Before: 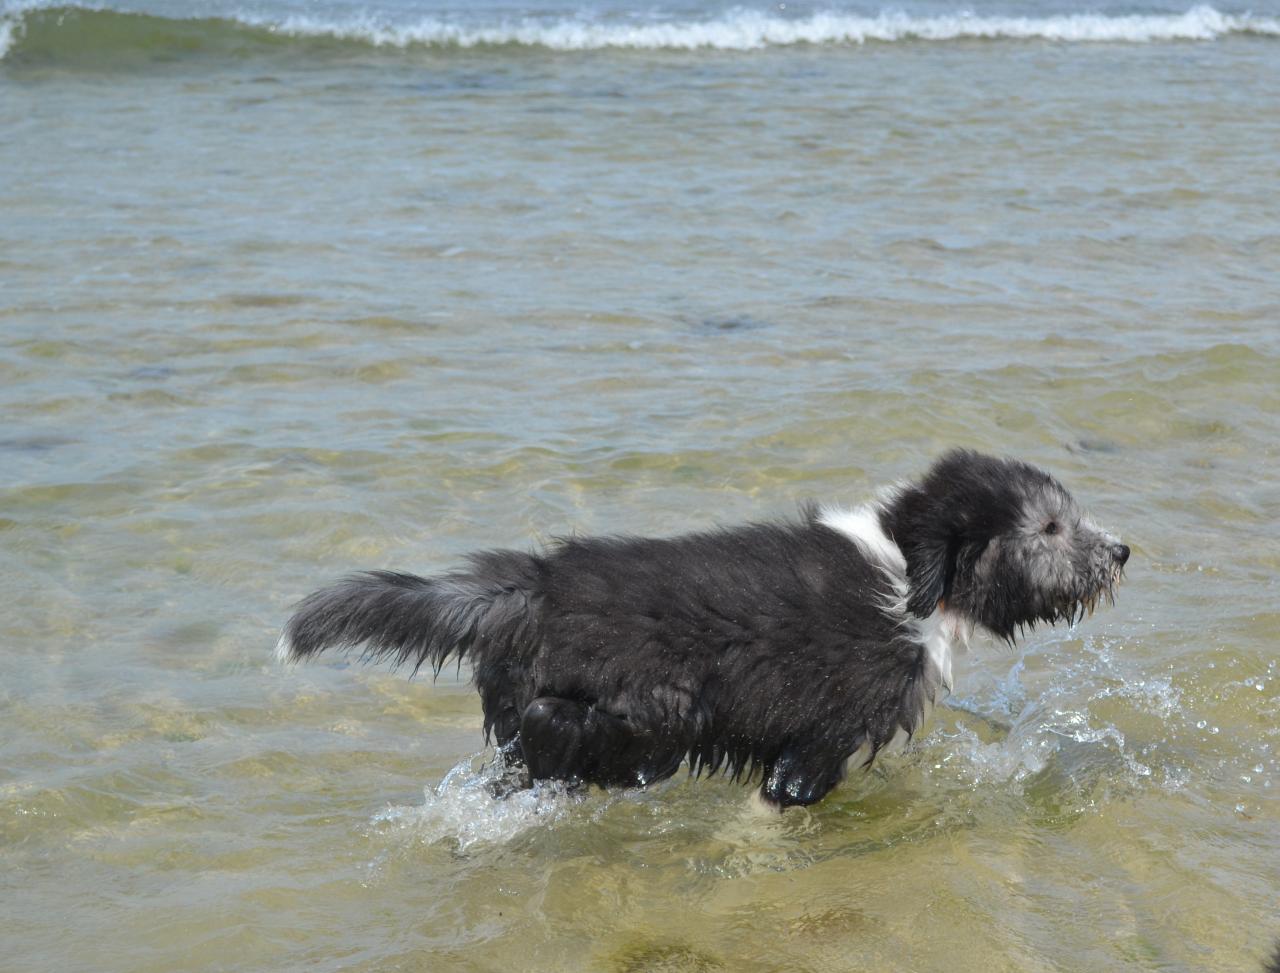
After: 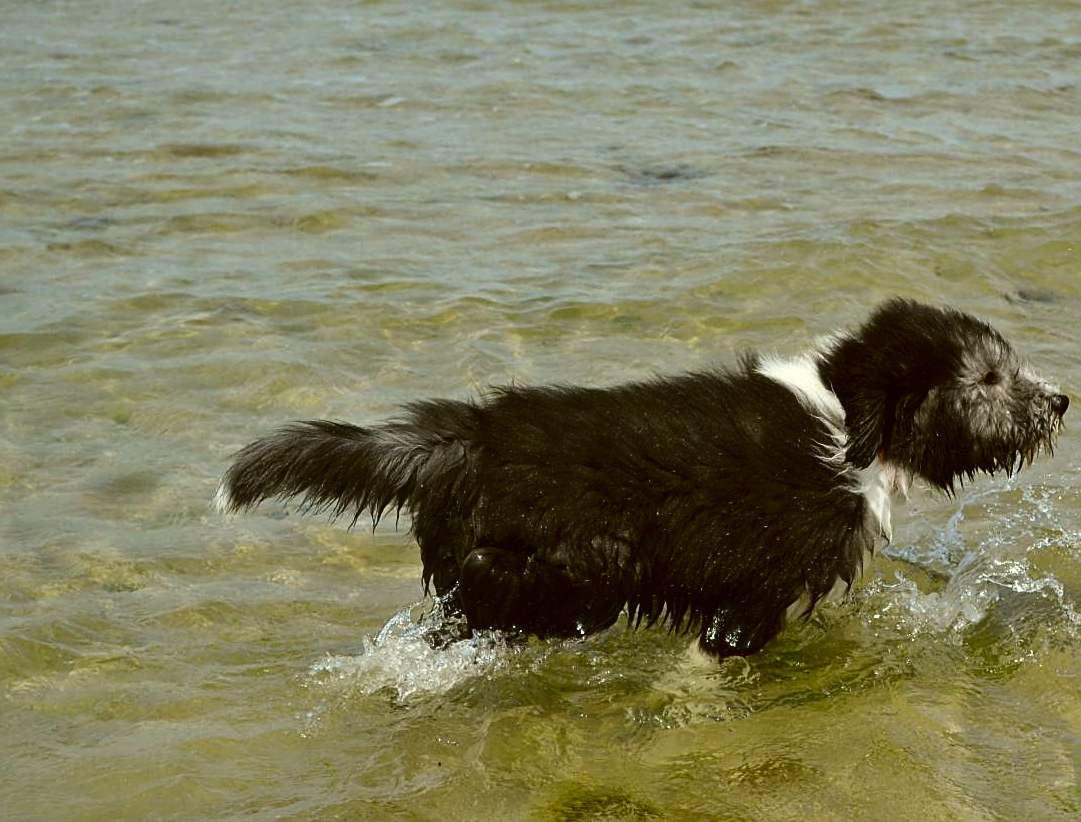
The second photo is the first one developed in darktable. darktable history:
contrast brightness saturation: contrast 0.19, brightness -0.24, saturation 0.11
sharpen: on, module defaults
crop and rotate: left 4.842%, top 15.51%, right 10.668%
color correction: highlights a* -1.43, highlights b* 10.12, shadows a* 0.395, shadows b* 19.35
